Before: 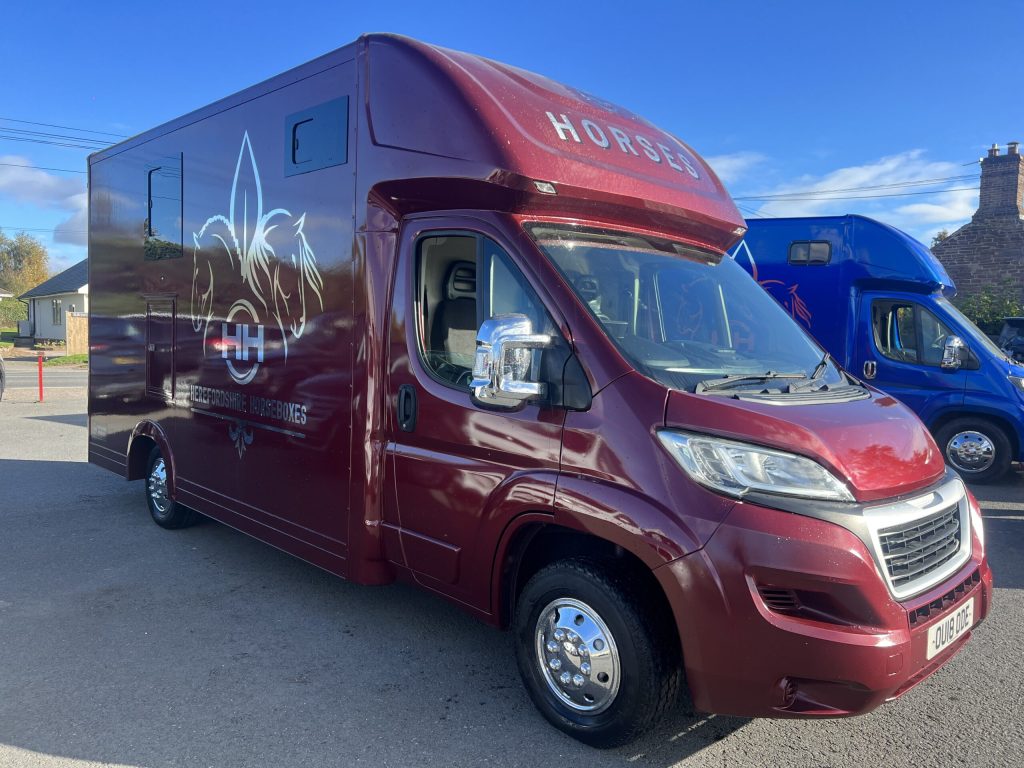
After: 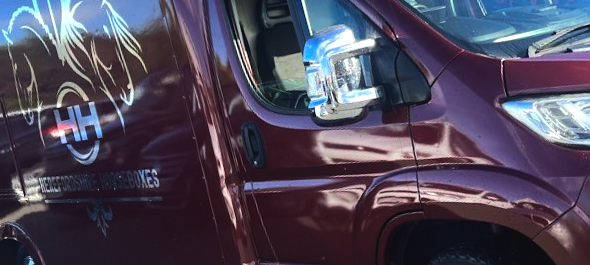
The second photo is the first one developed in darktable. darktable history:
crop: left 13.312%, top 31.28%, right 24.627%, bottom 15.582%
color balance rgb: global offset › luminance 0.71%, perceptual saturation grading › global saturation -11.5%, perceptual brilliance grading › highlights 17.77%, perceptual brilliance grading › mid-tones 31.71%, perceptual brilliance grading › shadows -31.01%, global vibrance 50%
rotate and perspective: rotation -14.8°, crop left 0.1, crop right 0.903, crop top 0.25, crop bottom 0.748
